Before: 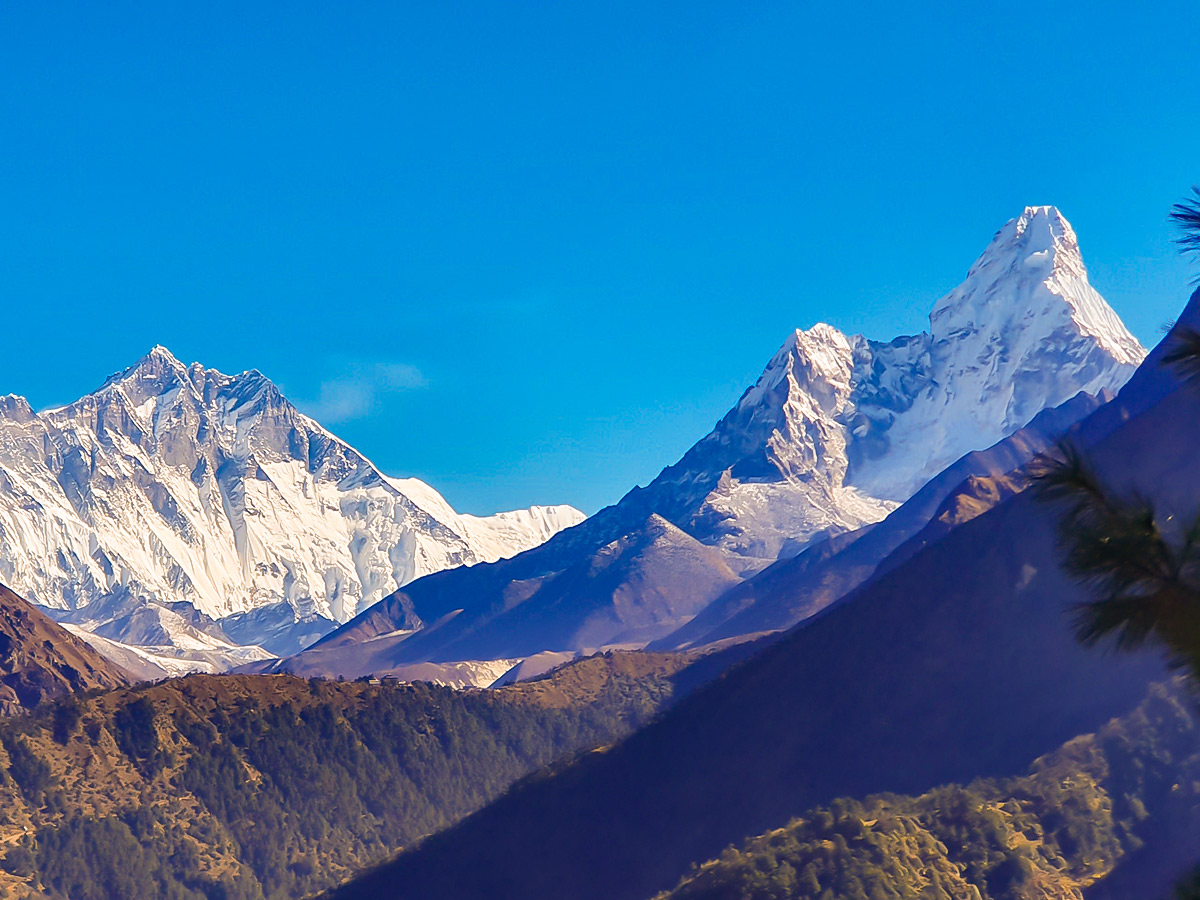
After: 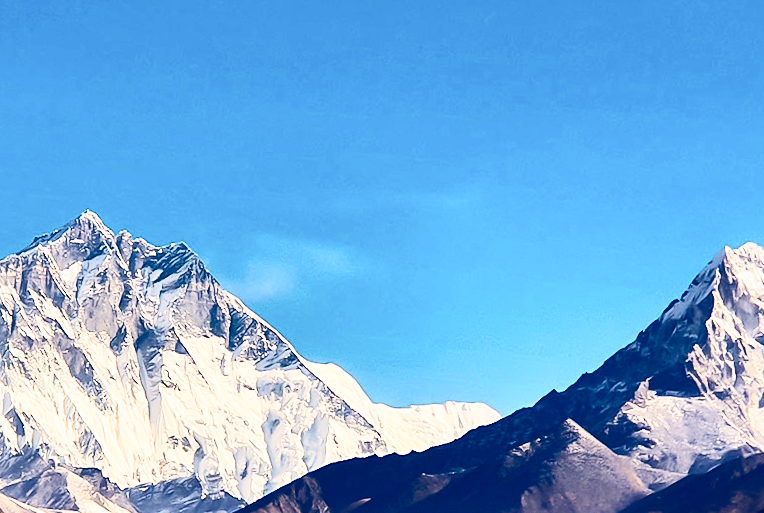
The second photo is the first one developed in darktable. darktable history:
crop and rotate: angle -4.67°, left 2.111%, top 6.949%, right 27.439%, bottom 30.037%
contrast brightness saturation: contrast 0.496, saturation -0.081
